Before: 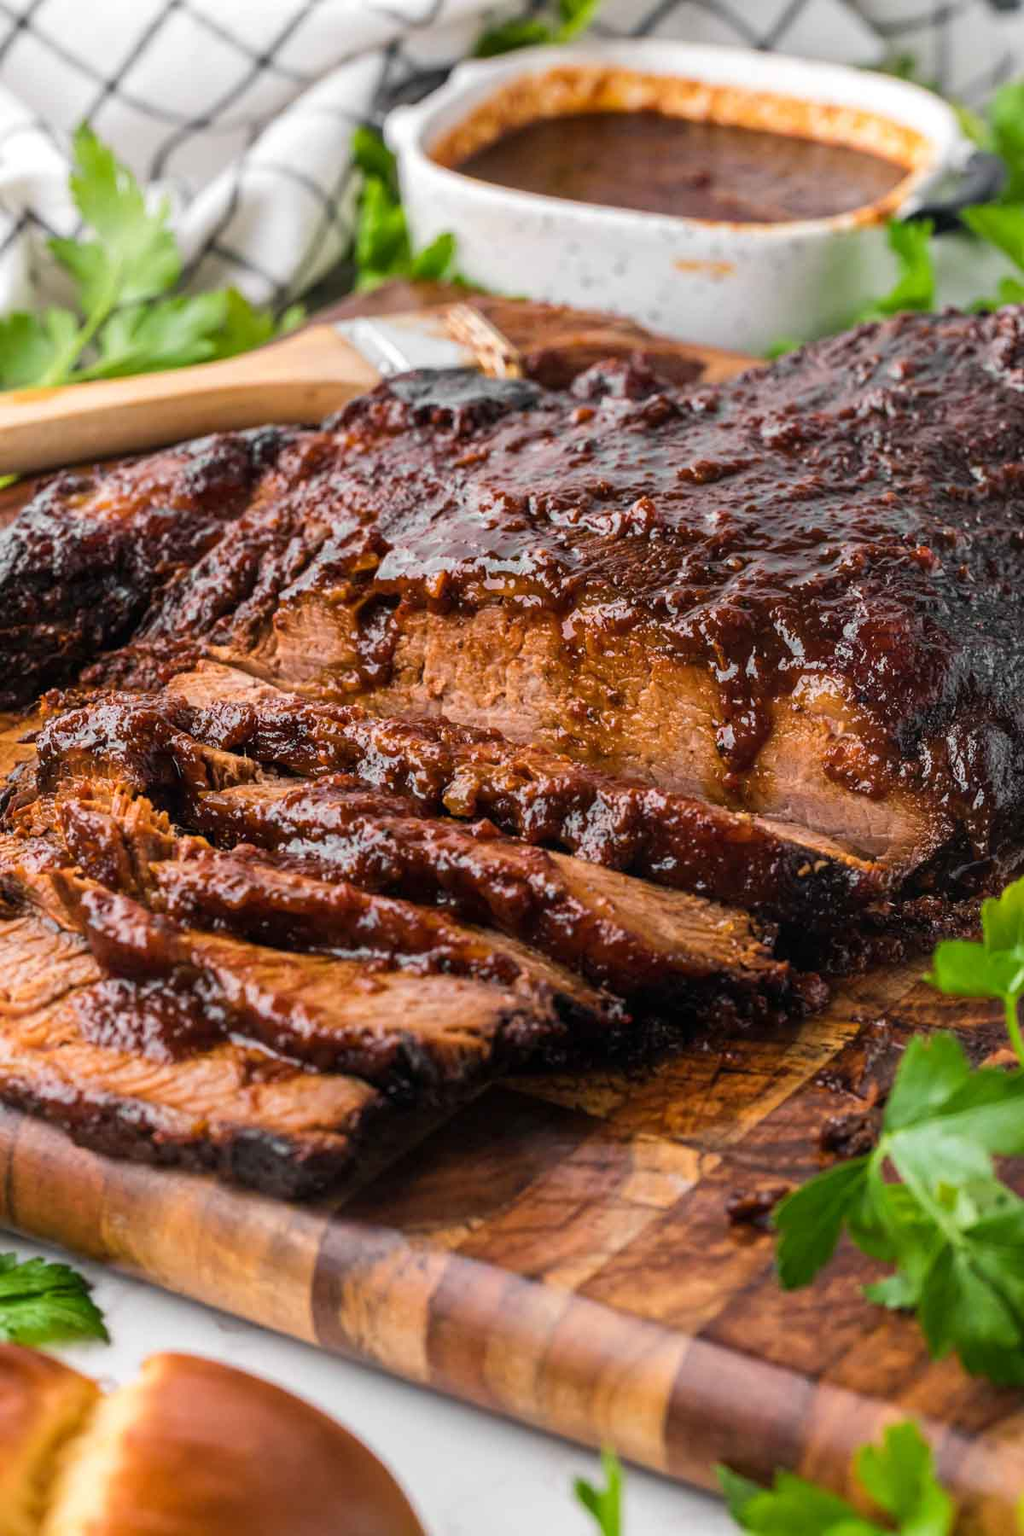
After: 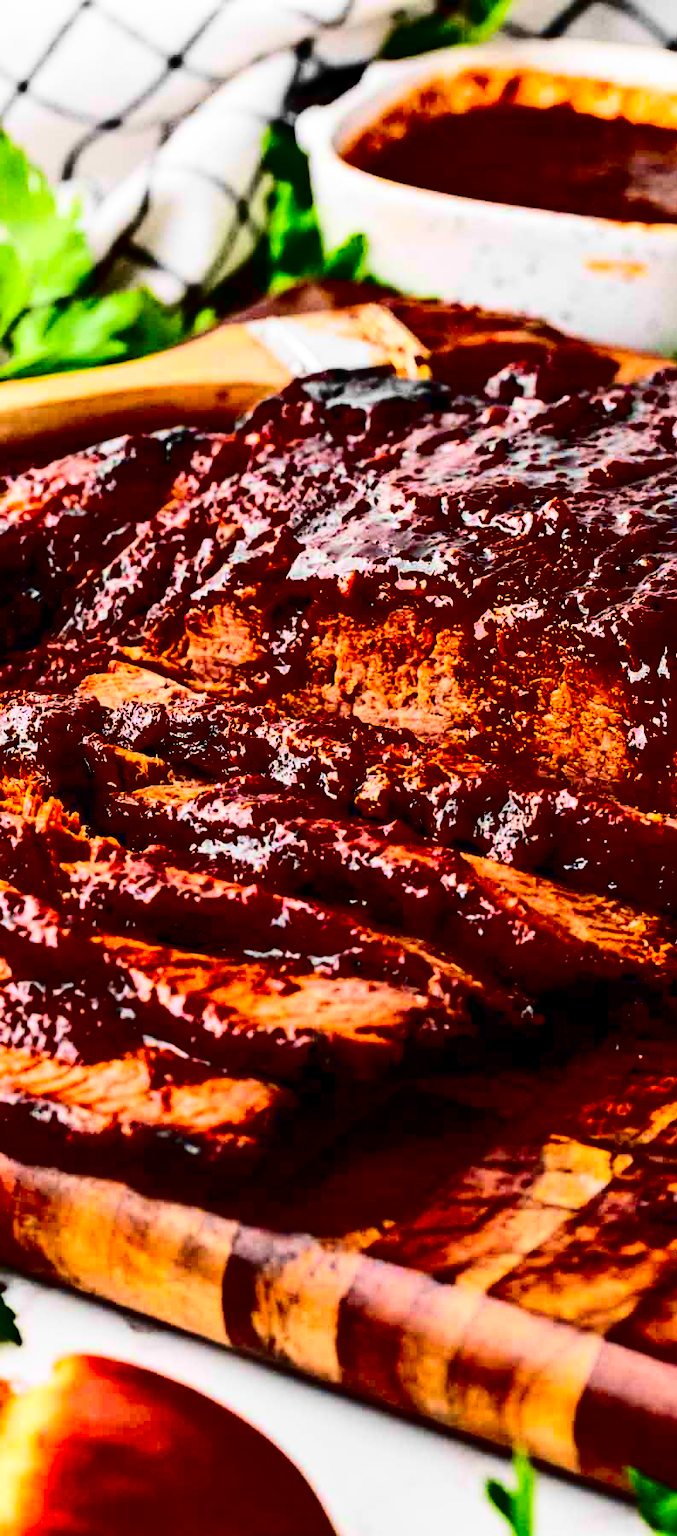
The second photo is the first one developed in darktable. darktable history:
crop and rotate: left 8.71%, right 25.182%
tone equalizer: -7 EV 0.164 EV, -6 EV 0.576 EV, -5 EV 1.13 EV, -4 EV 1.34 EV, -3 EV 1.13 EV, -2 EV 0.6 EV, -1 EV 0.158 EV
contrast brightness saturation: contrast 0.752, brightness -0.993, saturation 0.981
